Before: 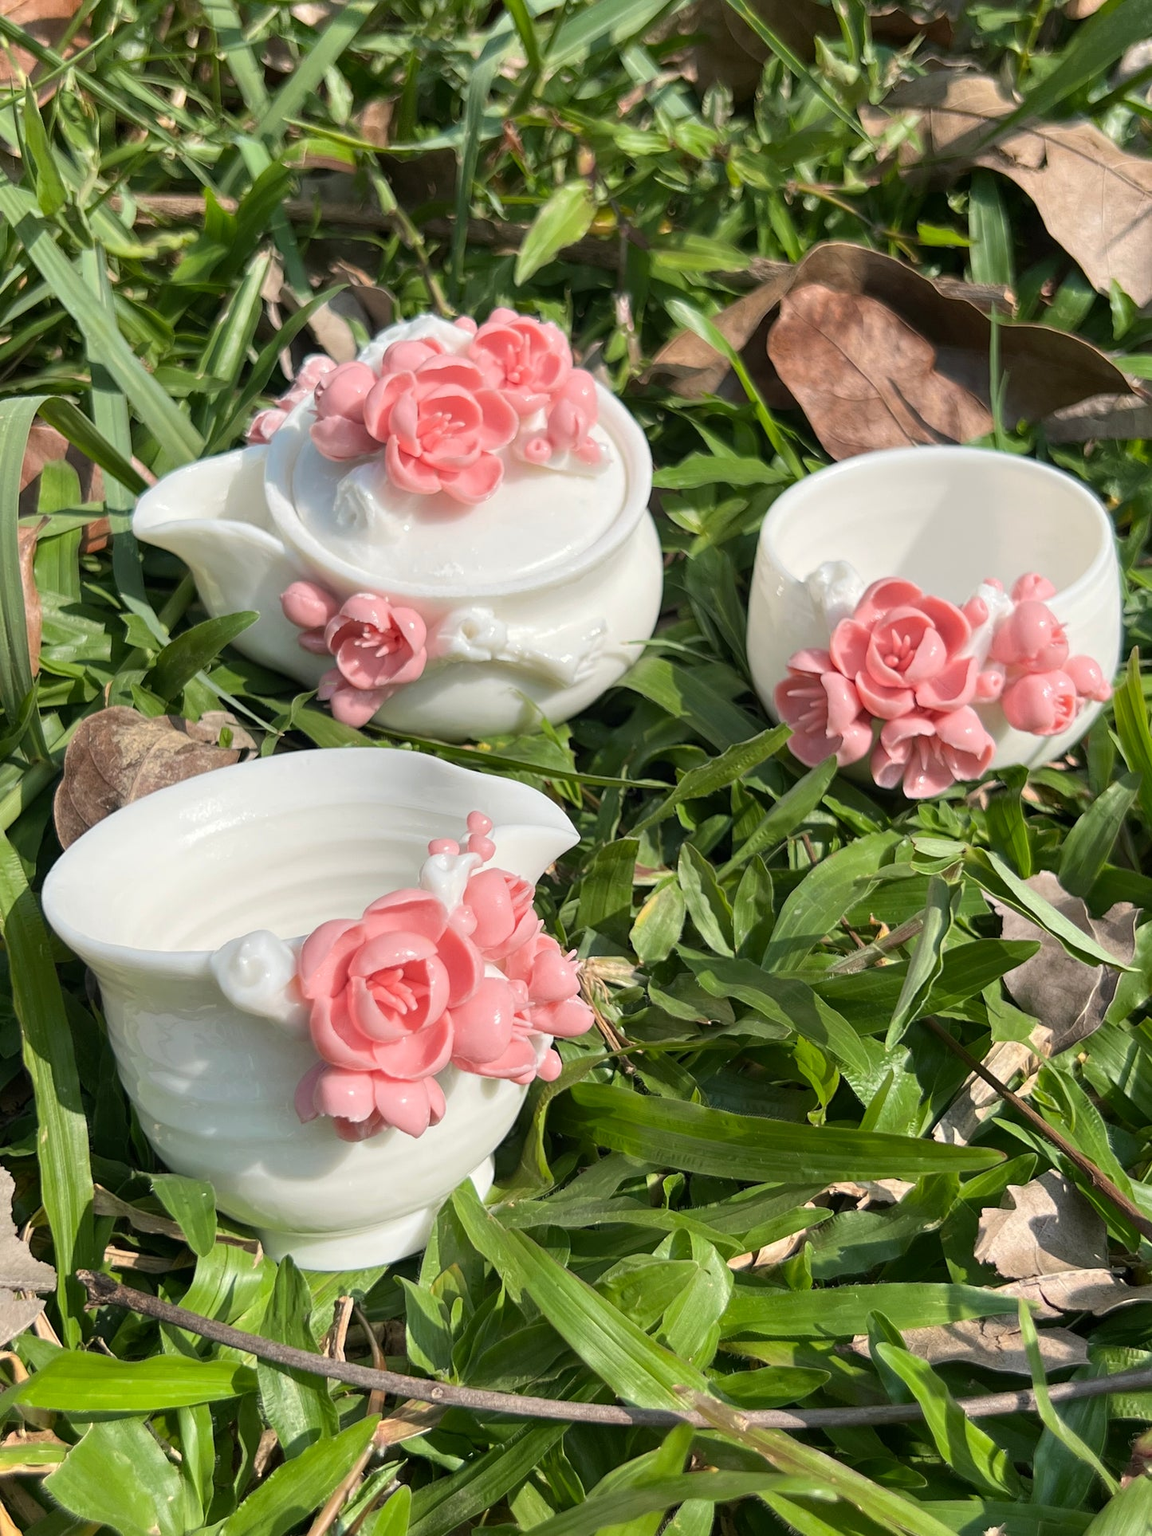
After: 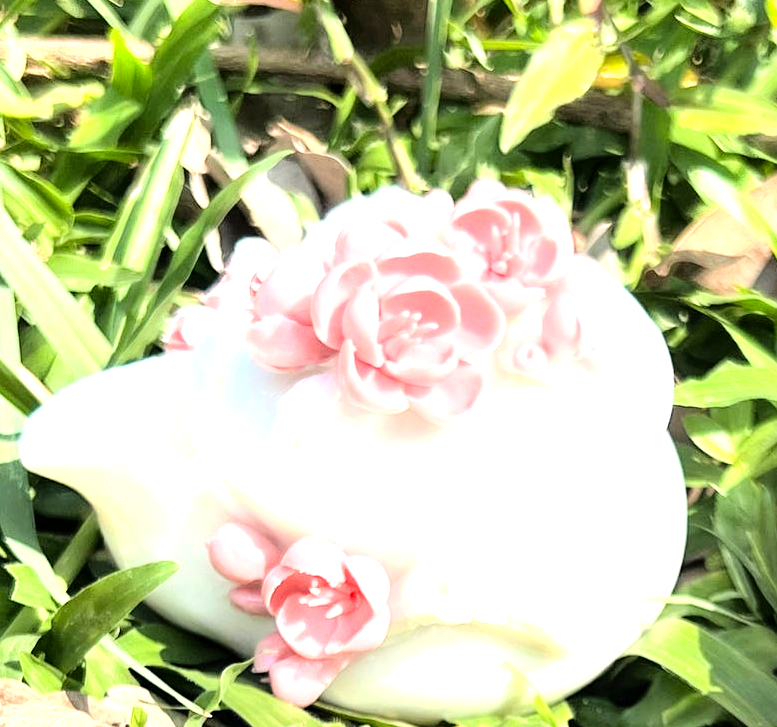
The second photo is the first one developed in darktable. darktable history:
crop: left 10.077%, top 10.723%, right 36.086%, bottom 51.532%
exposure: black level correction 0.001, exposure 1.817 EV, compensate highlight preservation false
tone curve: curves: ch0 [(0, 0) (0.003, 0) (0.011, 0.001) (0.025, 0.003) (0.044, 0.005) (0.069, 0.013) (0.1, 0.024) (0.136, 0.04) (0.177, 0.087) (0.224, 0.148) (0.277, 0.238) (0.335, 0.335) (0.399, 0.43) (0.468, 0.524) (0.543, 0.621) (0.623, 0.712) (0.709, 0.788) (0.801, 0.867) (0.898, 0.947) (1, 1)]
